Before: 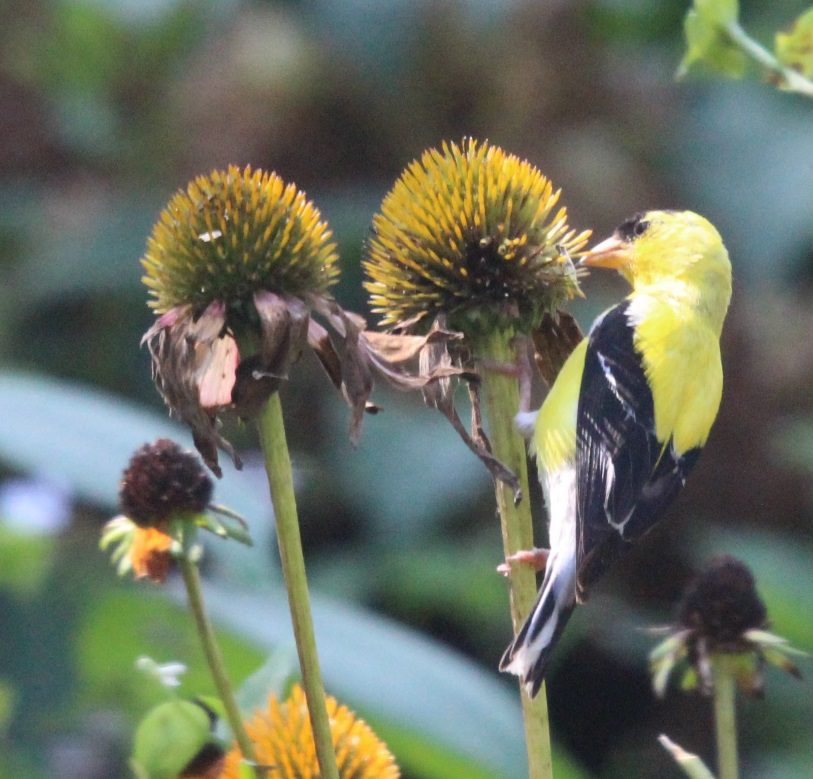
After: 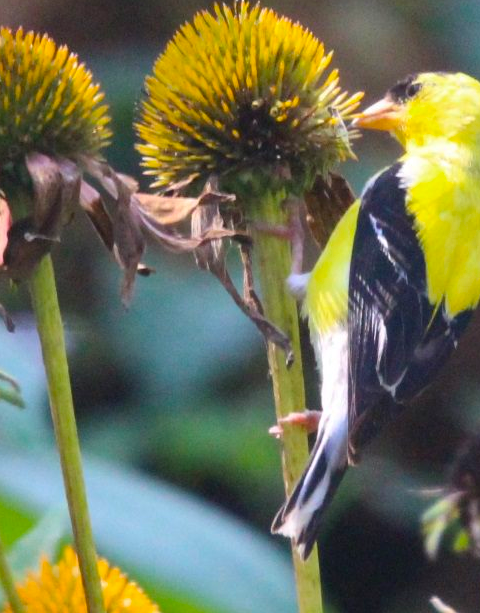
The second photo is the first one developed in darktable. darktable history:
crop and rotate: left 28.256%, top 17.734%, right 12.656%, bottom 3.573%
color balance rgb: perceptual saturation grading › global saturation 30%, global vibrance 20%
shadows and highlights: shadows 20.91, highlights -35.45, soften with gaussian
